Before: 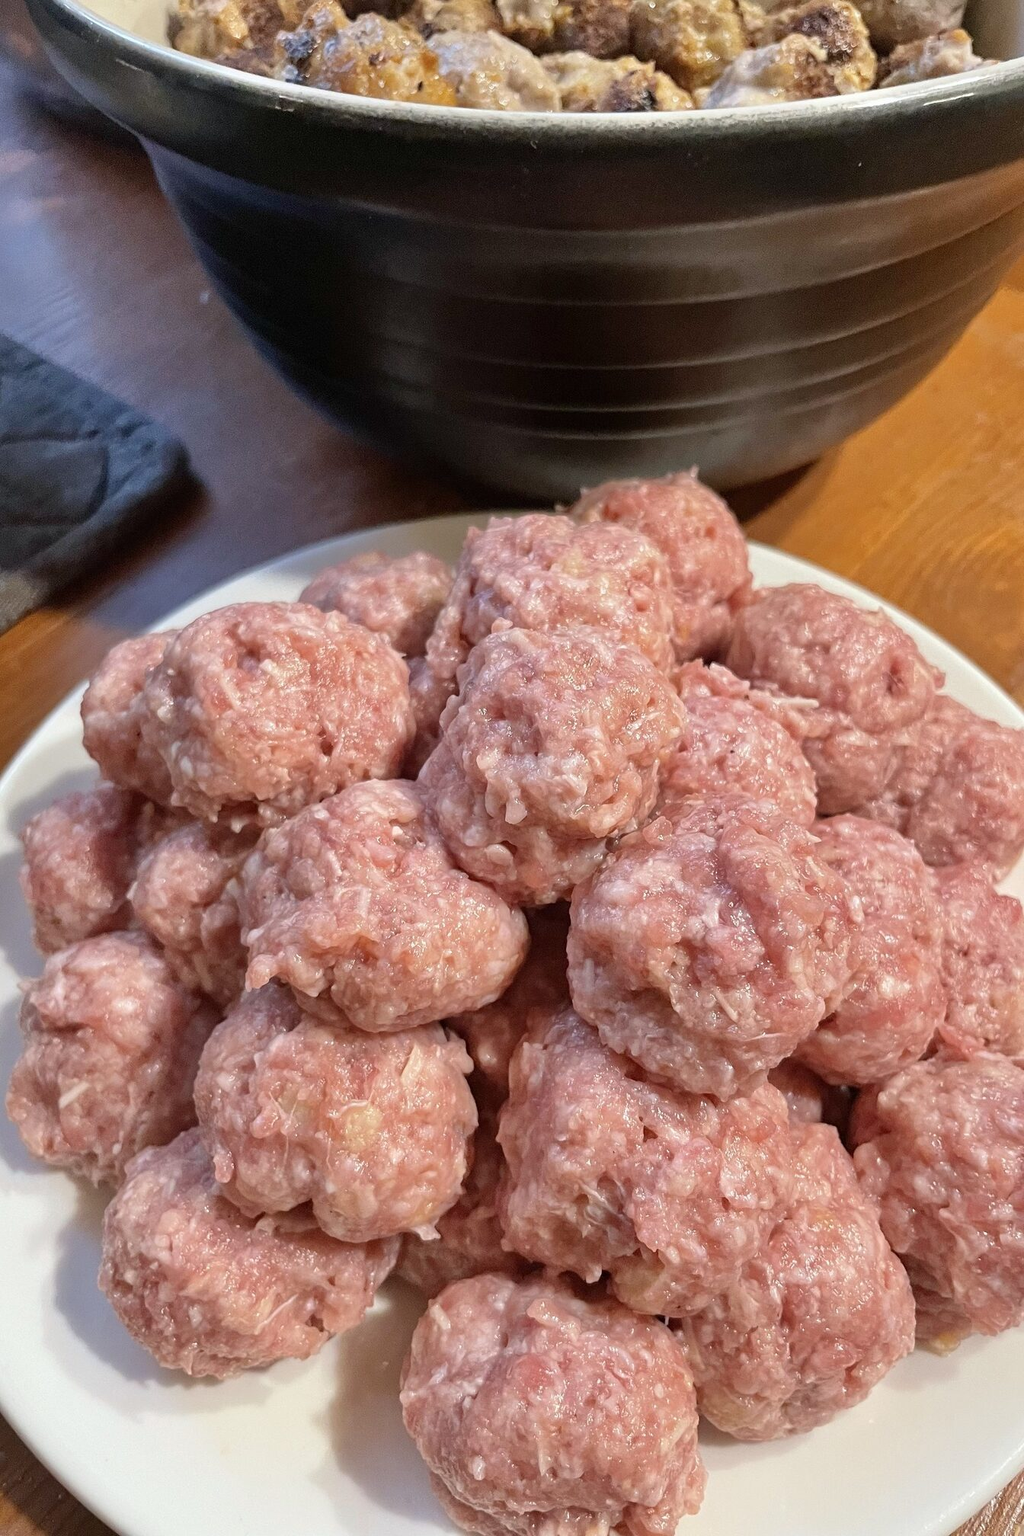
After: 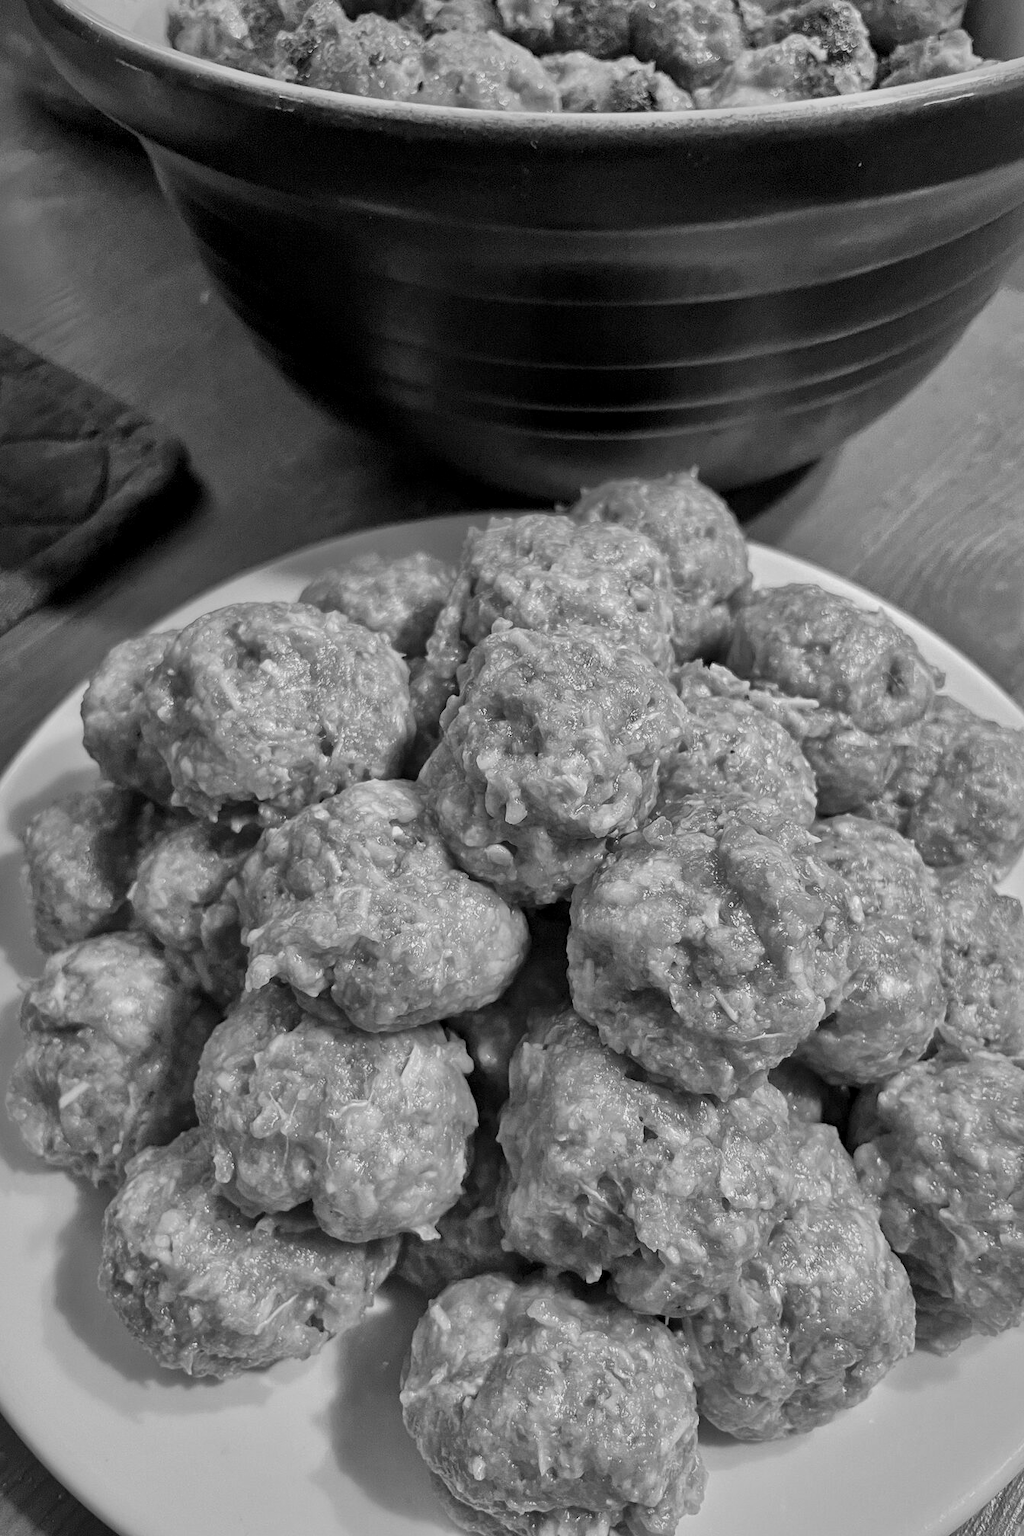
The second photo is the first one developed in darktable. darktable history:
local contrast: mode bilateral grid, contrast 25, coarseness 60, detail 151%, midtone range 0.2
monochrome: a 79.32, b 81.83, size 1.1
